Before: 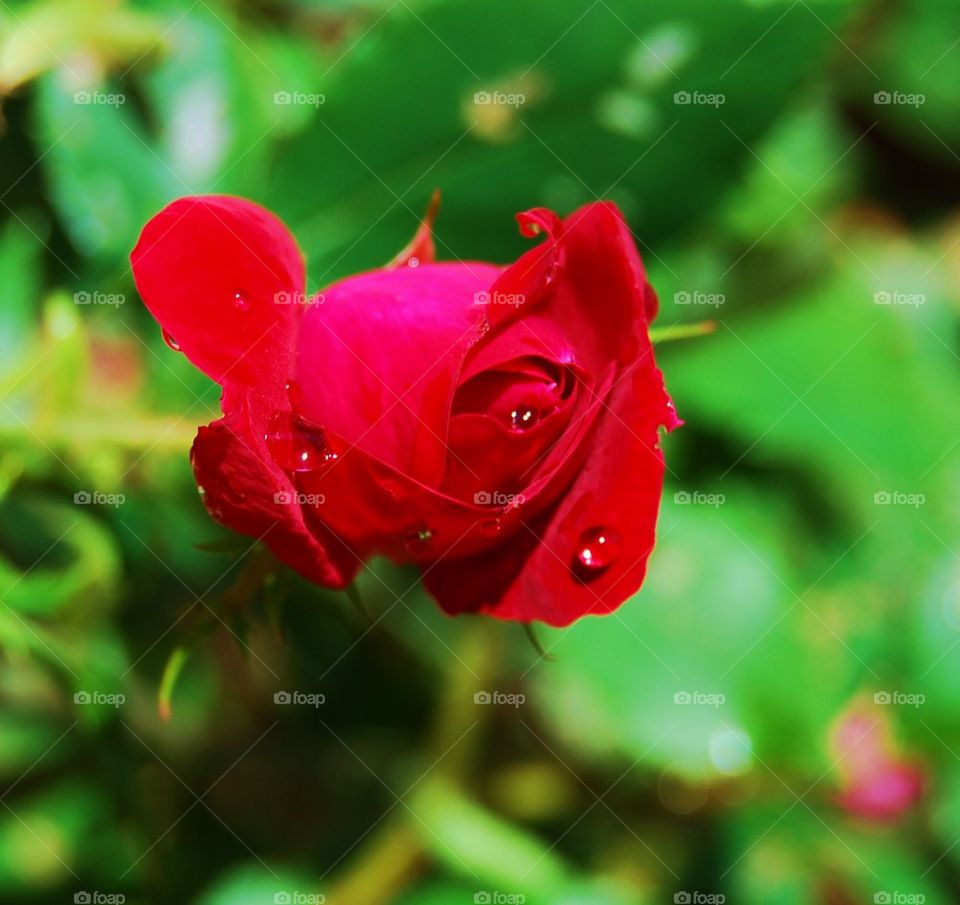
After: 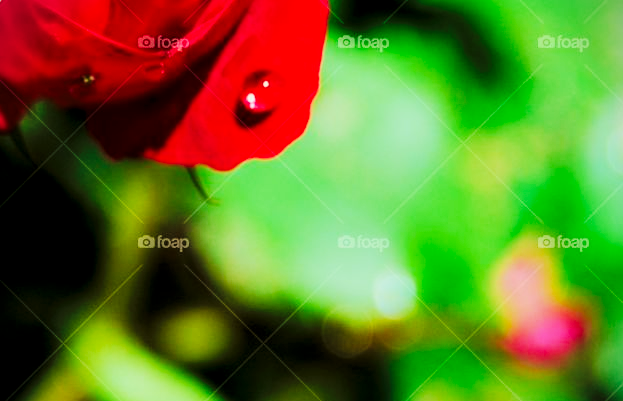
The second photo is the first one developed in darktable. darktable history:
filmic rgb: black relative exposure -7.65 EV, white relative exposure 4.56 EV, hardness 3.61
tone equalizer: -8 EV -1.09 EV, -7 EV -1.03 EV, -6 EV -0.853 EV, -5 EV -0.585 EV, -3 EV 0.543 EV, -2 EV 0.893 EV, -1 EV 1 EV, +0 EV 1.08 EV
crop and rotate: left 35.084%, top 50.592%, bottom 5.008%
tone curve: curves: ch0 [(0, 0) (0.003, 0) (0.011, 0) (0.025, 0) (0.044, 0.006) (0.069, 0.024) (0.1, 0.038) (0.136, 0.052) (0.177, 0.08) (0.224, 0.112) (0.277, 0.145) (0.335, 0.206) (0.399, 0.284) (0.468, 0.372) (0.543, 0.477) (0.623, 0.593) (0.709, 0.717) (0.801, 0.815) (0.898, 0.92) (1, 1)], preserve colors none
vignetting: fall-off start 97.31%, fall-off radius 78.4%, brightness -0.87, width/height ratio 1.118
